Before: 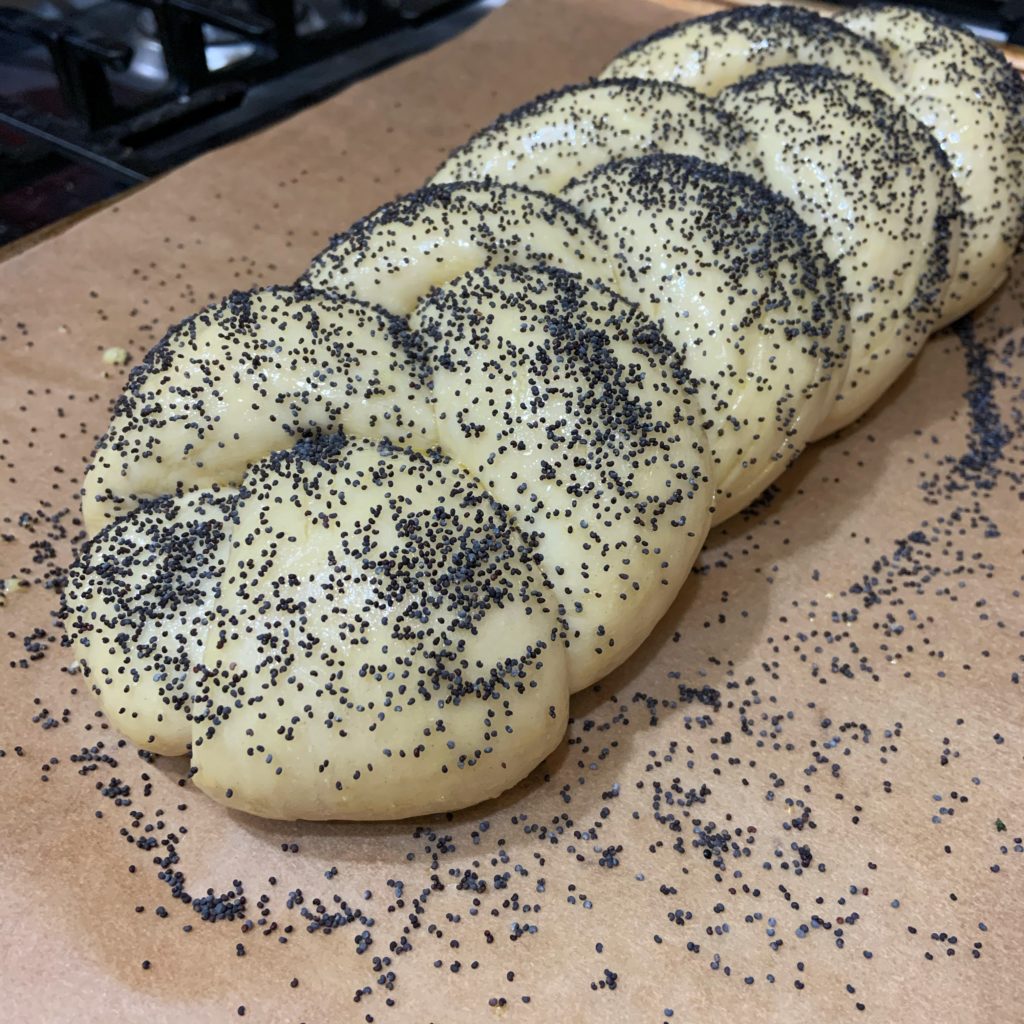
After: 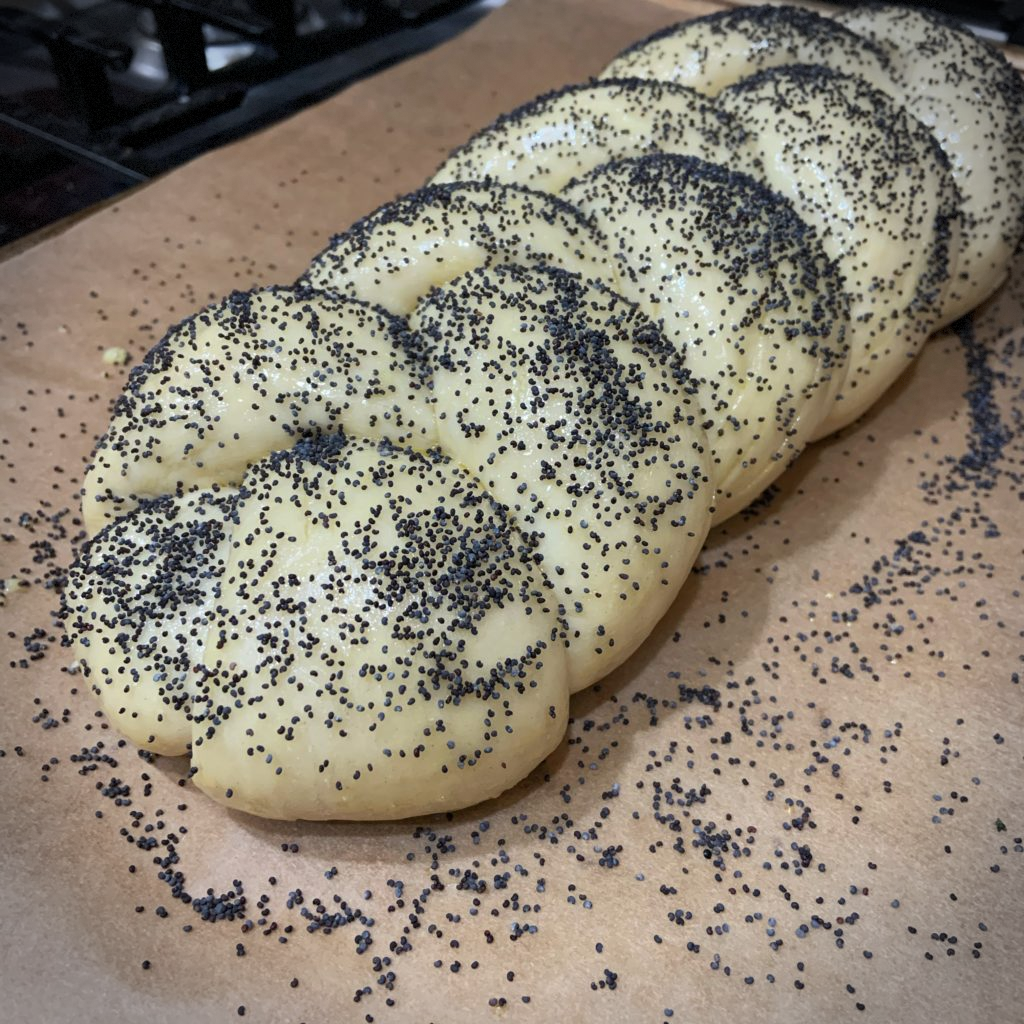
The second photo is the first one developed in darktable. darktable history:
vignetting: dithering 8-bit output, unbound false
